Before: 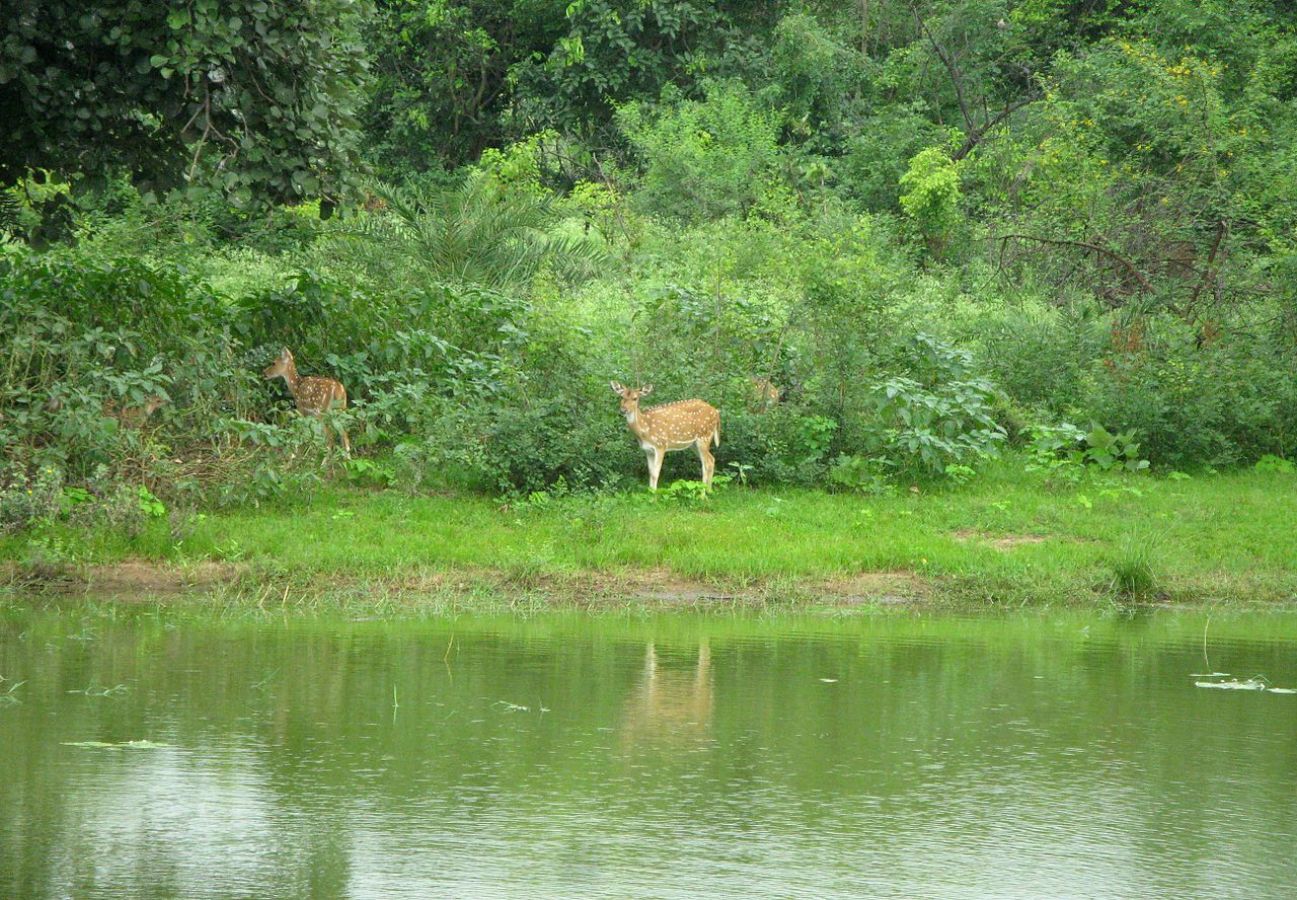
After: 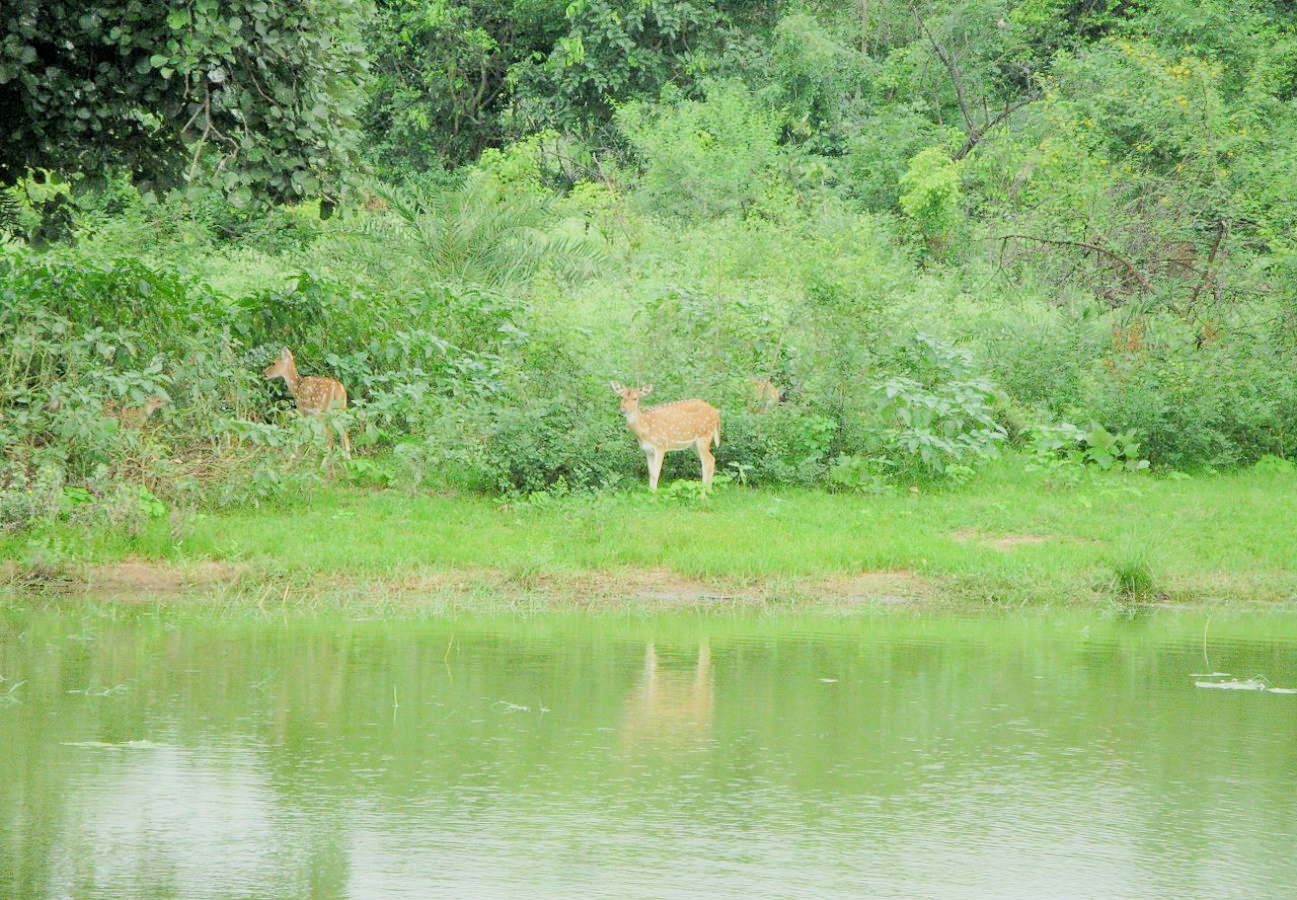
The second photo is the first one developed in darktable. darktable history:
filmic rgb: black relative exposure -6.17 EV, white relative exposure 6.96 EV, threshold -0.291 EV, transition 3.19 EV, structure ↔ texture 99.16%, hardness 2.25, iterations of high-quality reconstruction 0, enable highlight reconstruction true
exposure: black level correction 0, exposure 1.3 EV, compensate highlight preservation false
